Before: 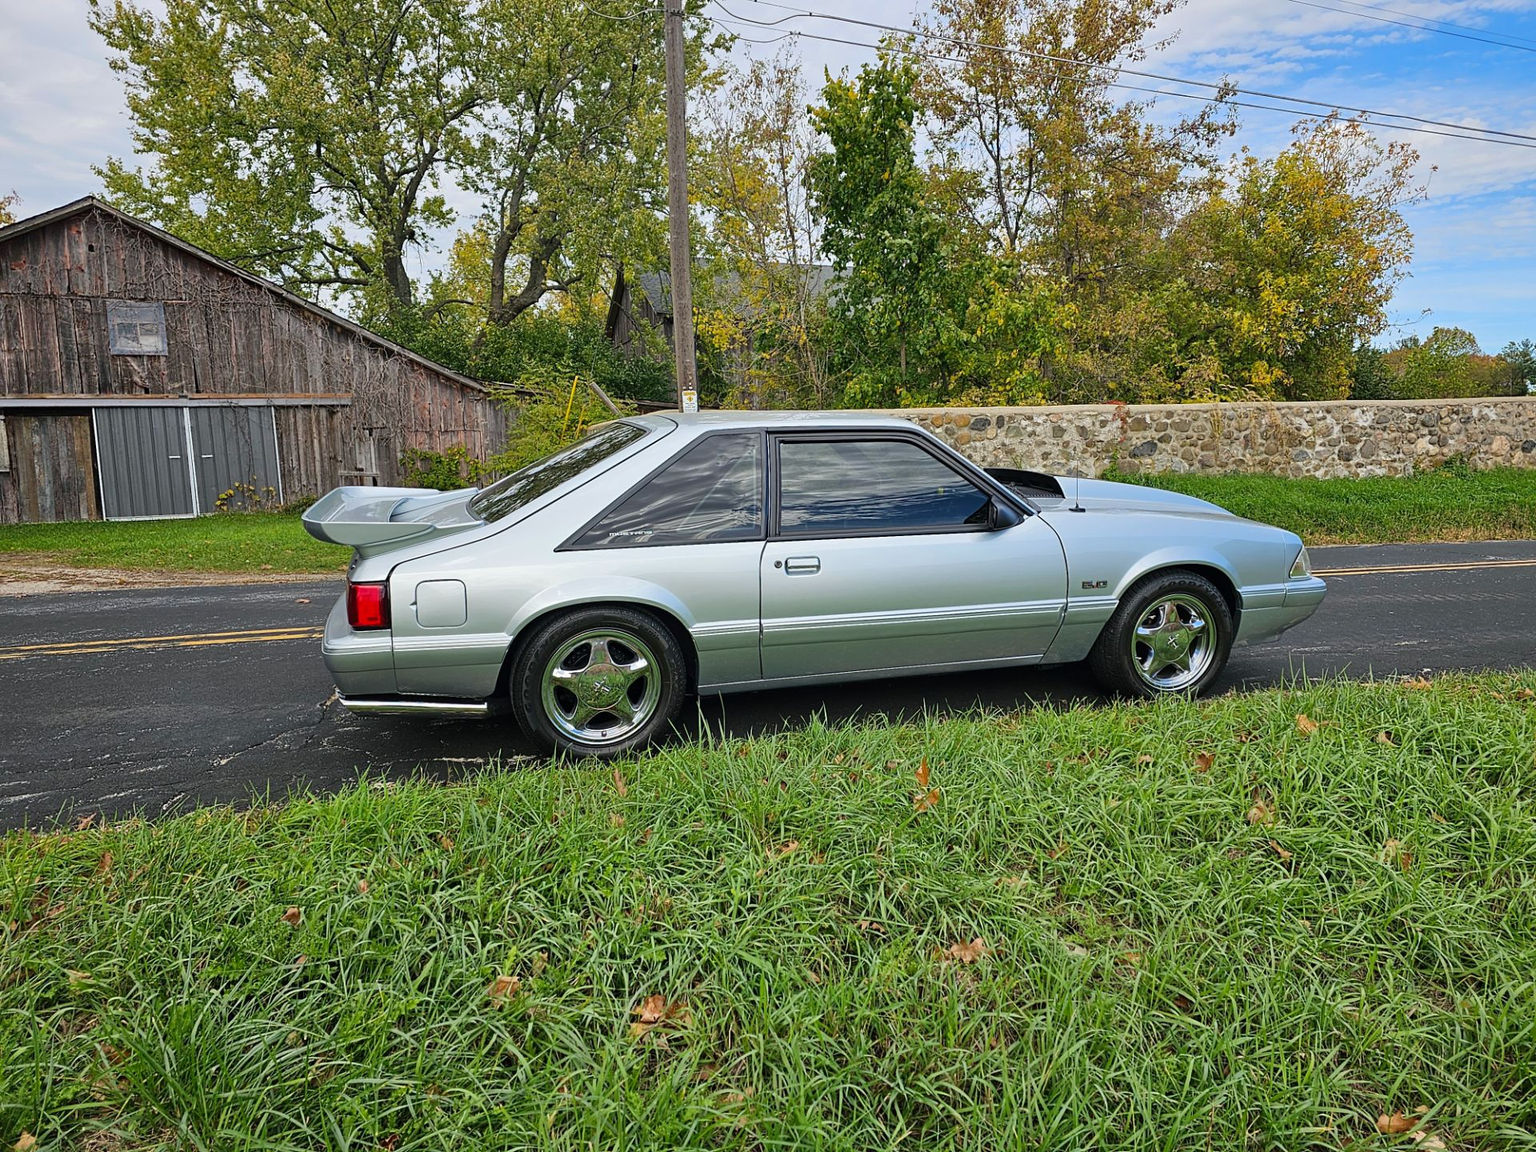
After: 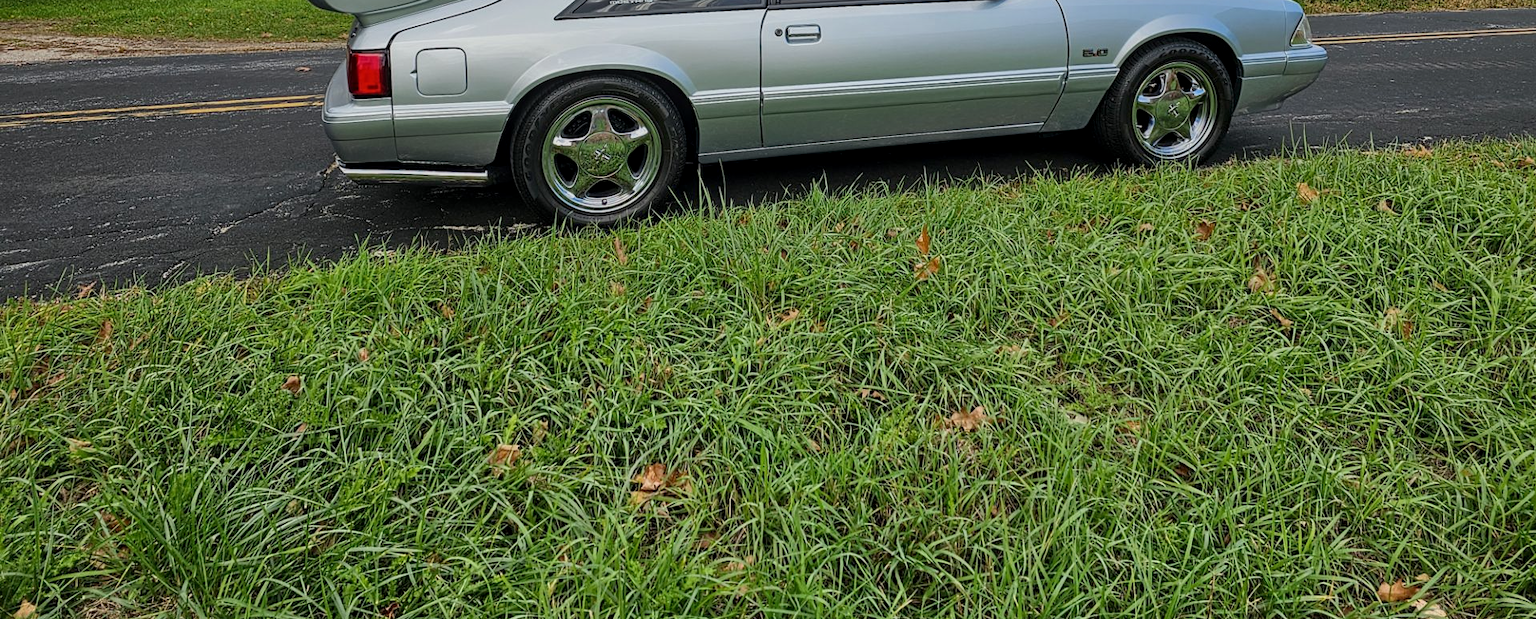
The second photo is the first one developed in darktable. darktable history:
crop and rotate: top 46.237%
local contrast: on, module defaults
graduated density: on, module defaults
